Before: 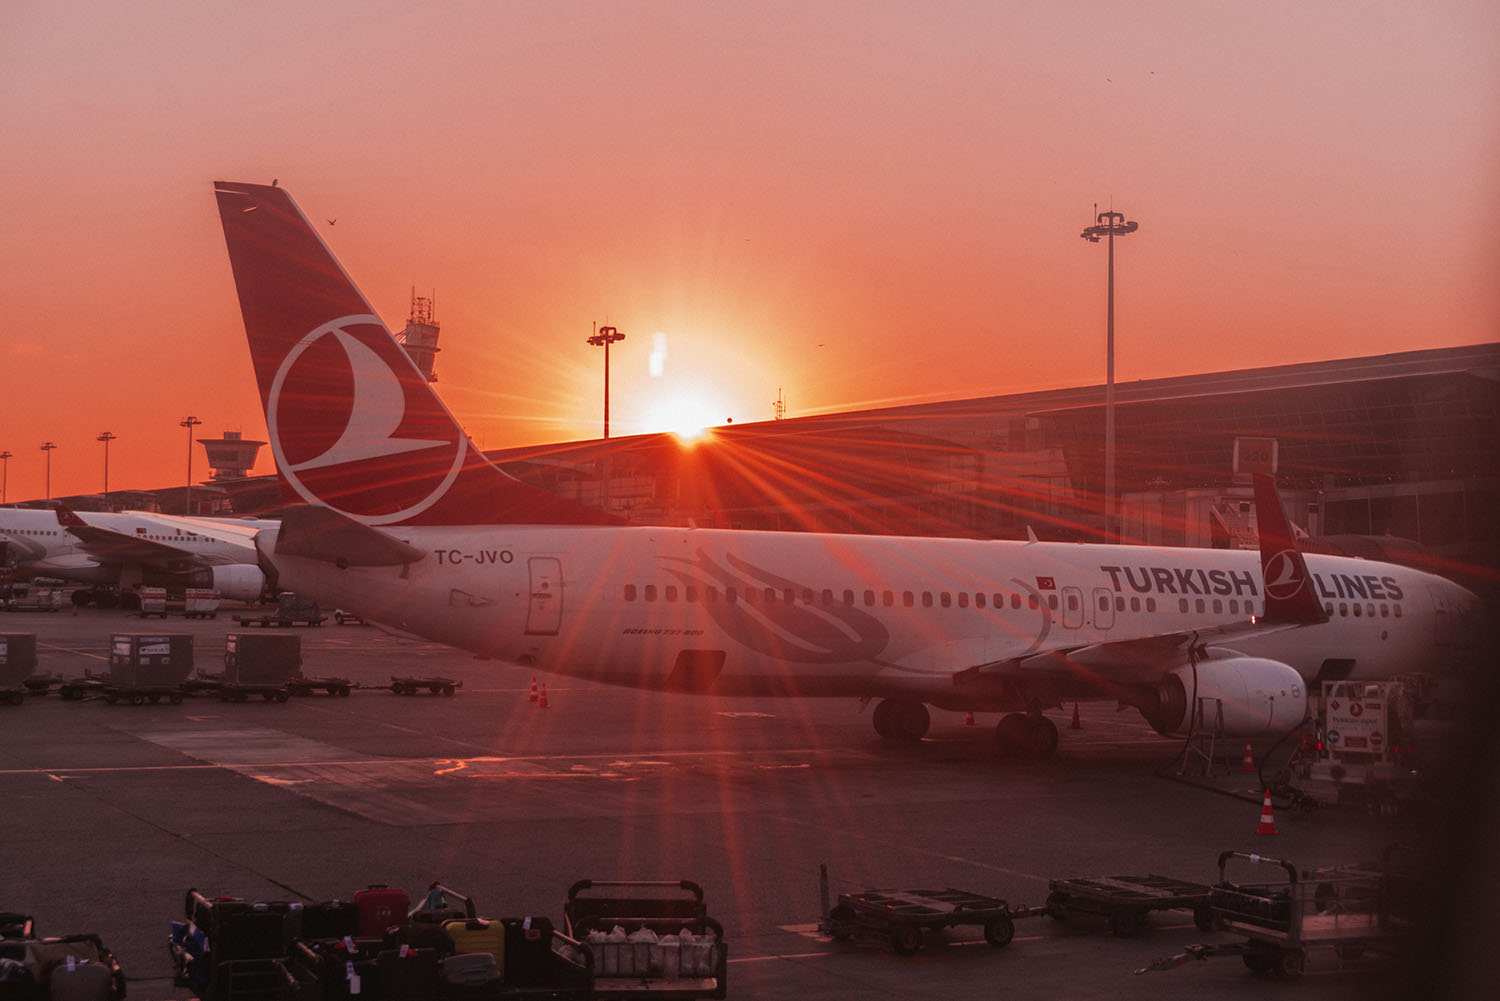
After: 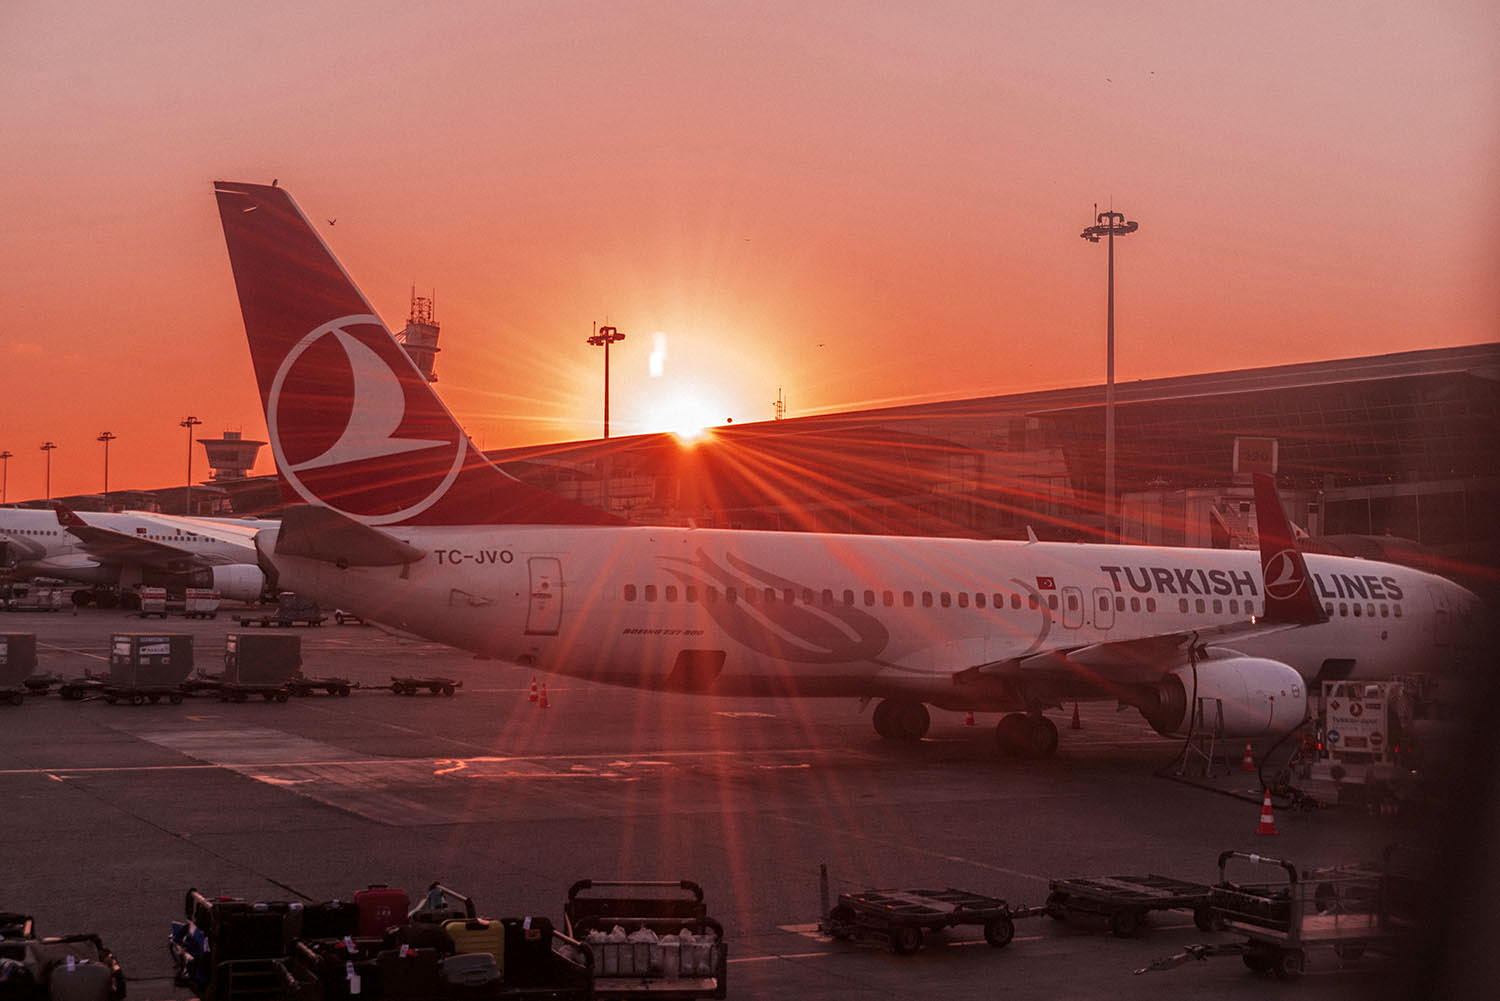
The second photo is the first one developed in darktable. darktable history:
sharpen: amount 0.2
local contrast: on, module defaults
